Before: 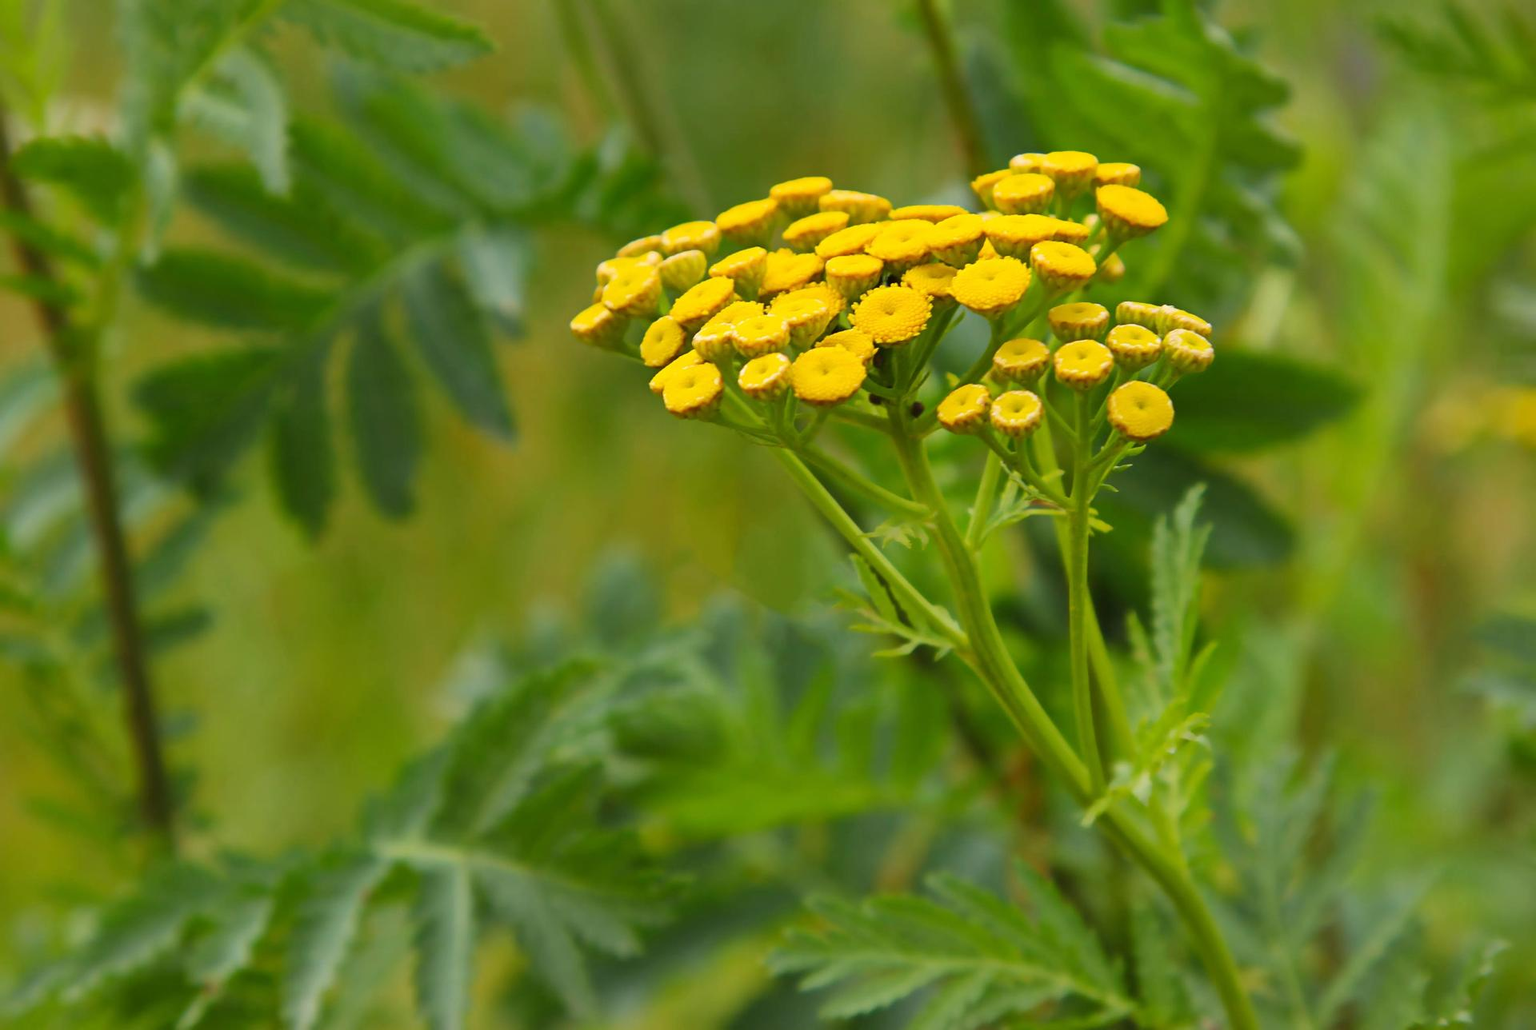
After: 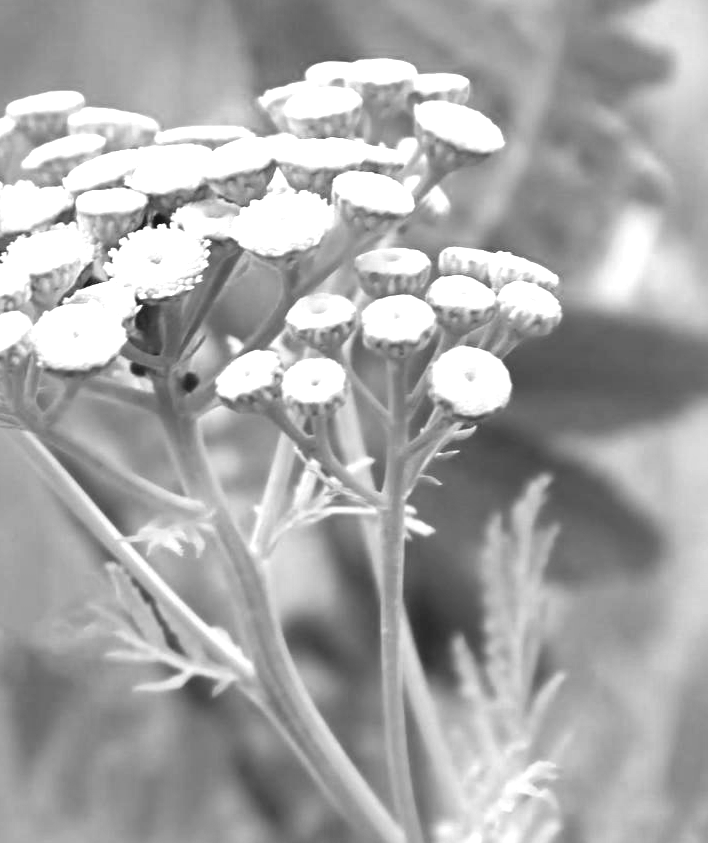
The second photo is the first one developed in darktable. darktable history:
crop and rotate: left 49.839%, top 10.133%, right 13.275%, bottom 24.394%
color zones: curves: ch0 [(0.002, 0.593) (0.143, 0.417) (0.285, 0.541) (0.455, 0.289) (0.608, 0.327) (0.727, 0.283) (0.869, 0.571) (1, 0.603)]; ch1 [(0, 0) (0.143, 0) (0.286, 0) (0.429, 0) (0.571, 0) (0.714, 0) (0.857, 0)]
exposure: black level correction 0, exposure 1.001 EV, compensate highlight preservation false
